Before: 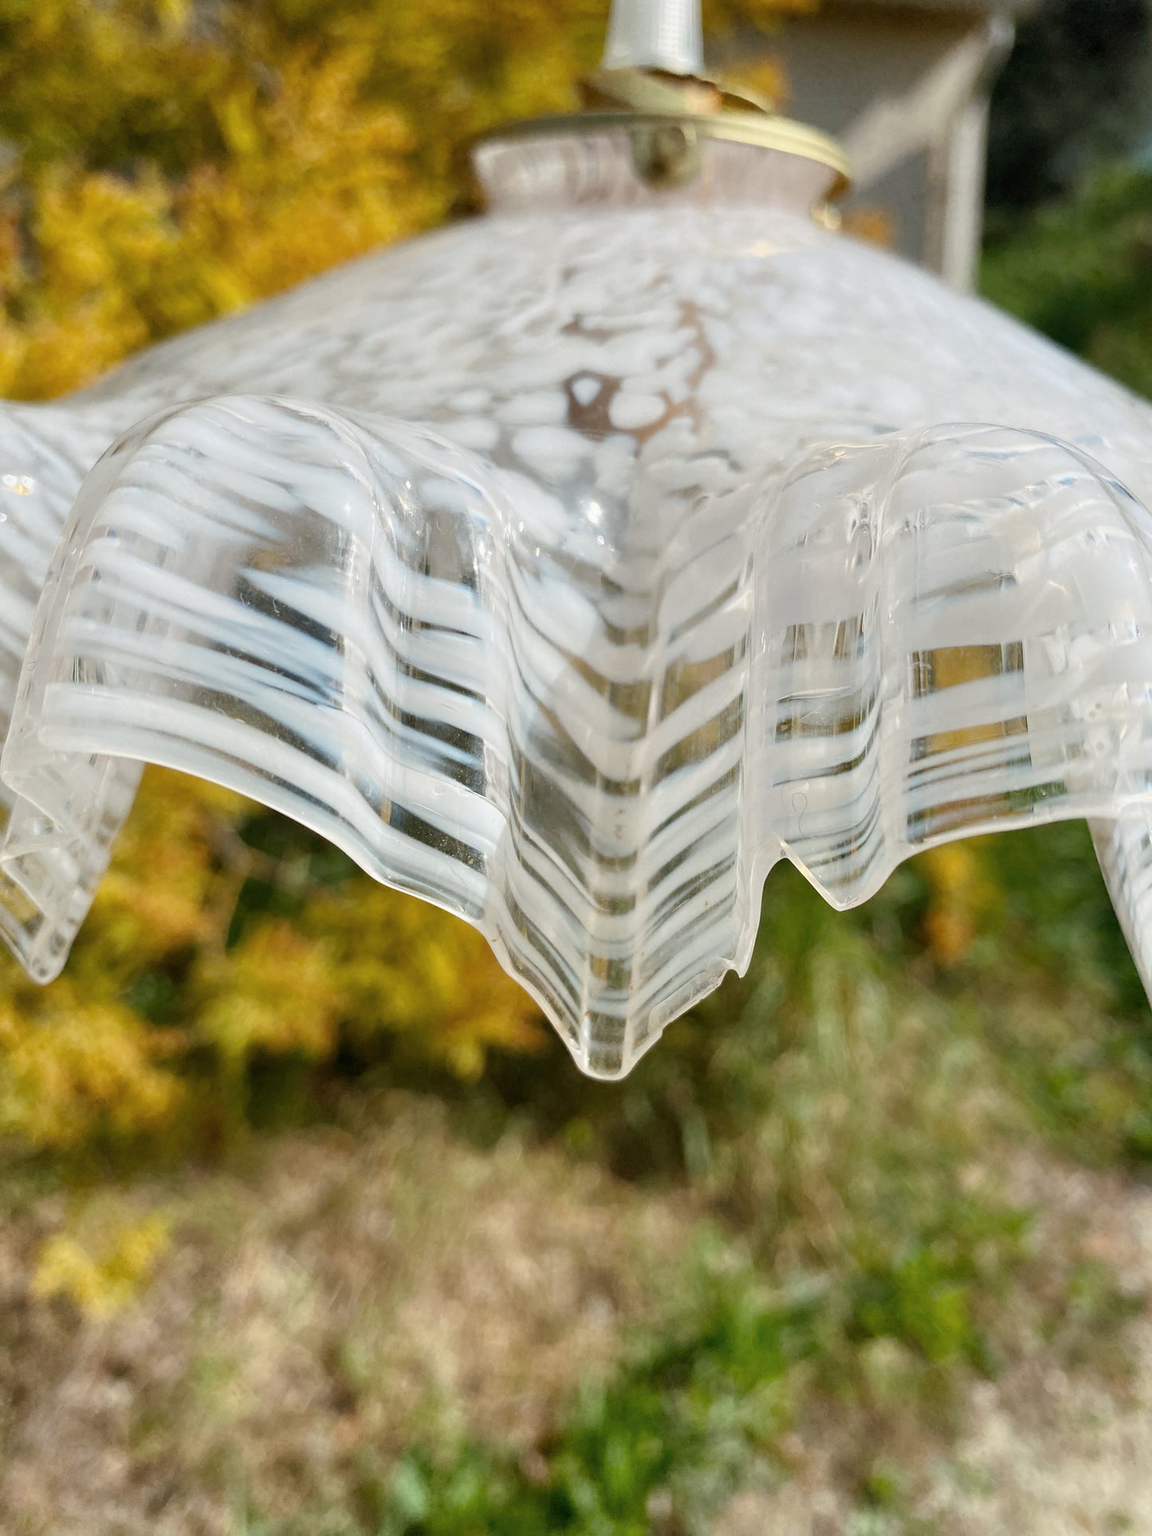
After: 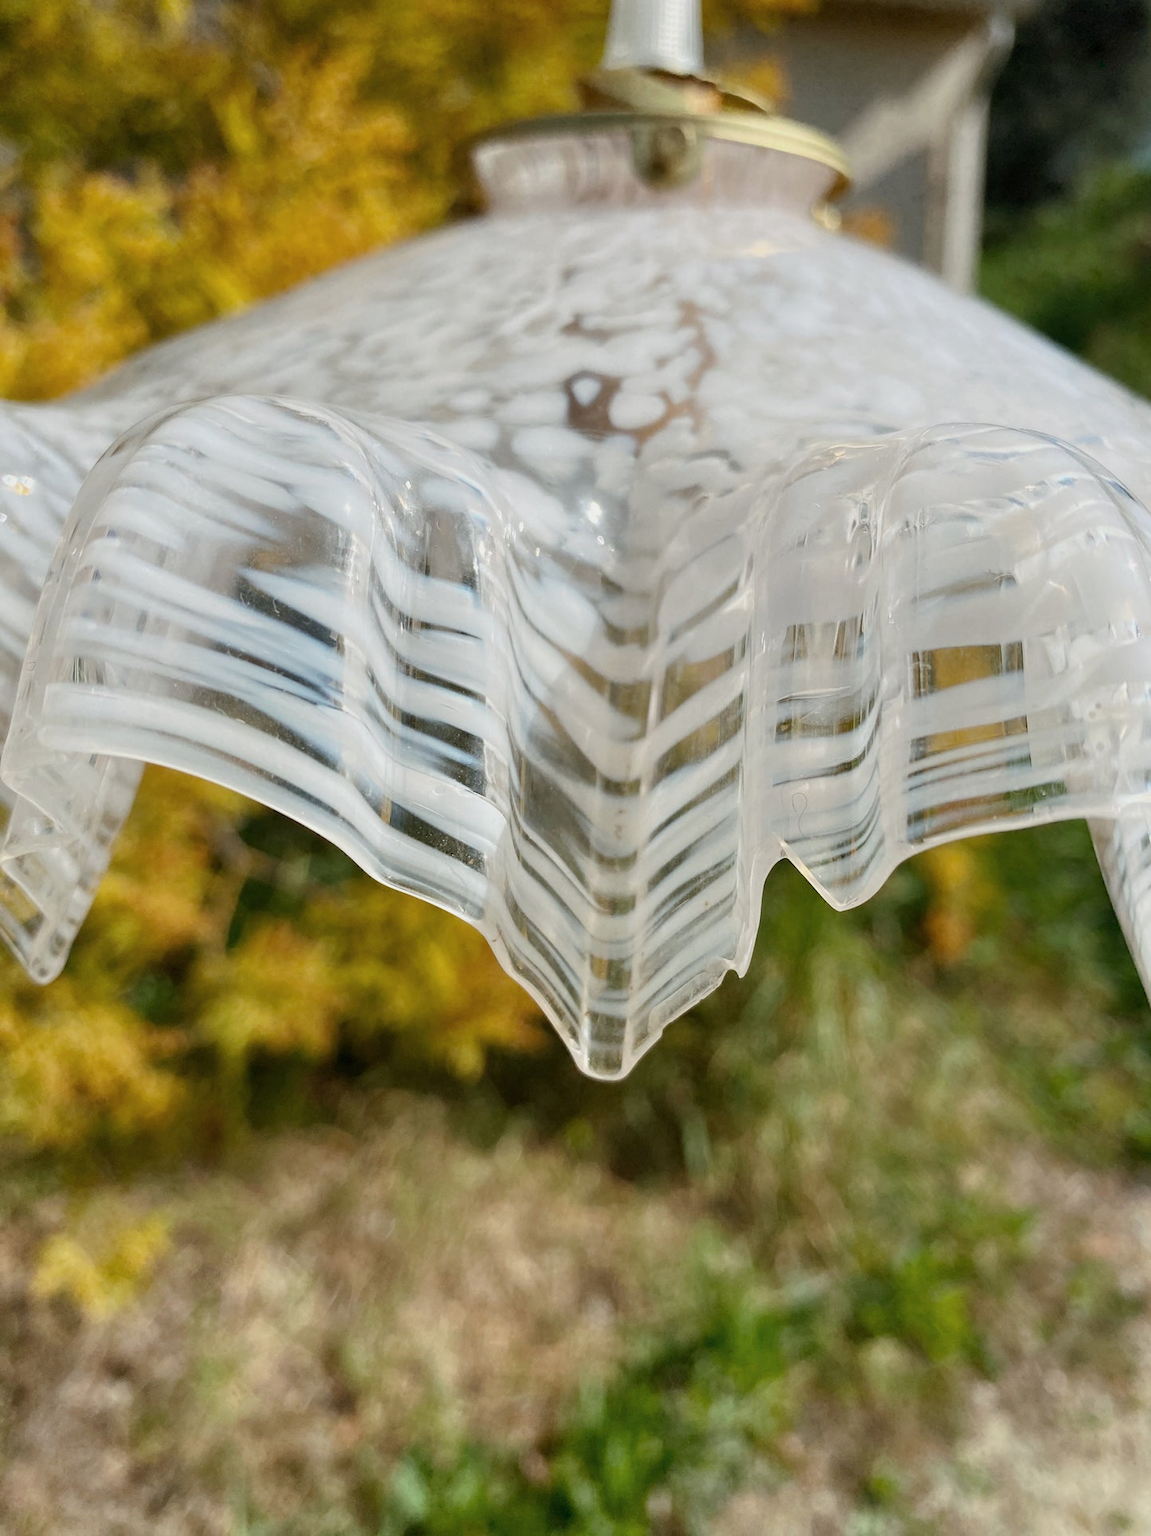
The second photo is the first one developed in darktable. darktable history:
exposure: exposure -0.158 EV, compensate highlight preservation false
